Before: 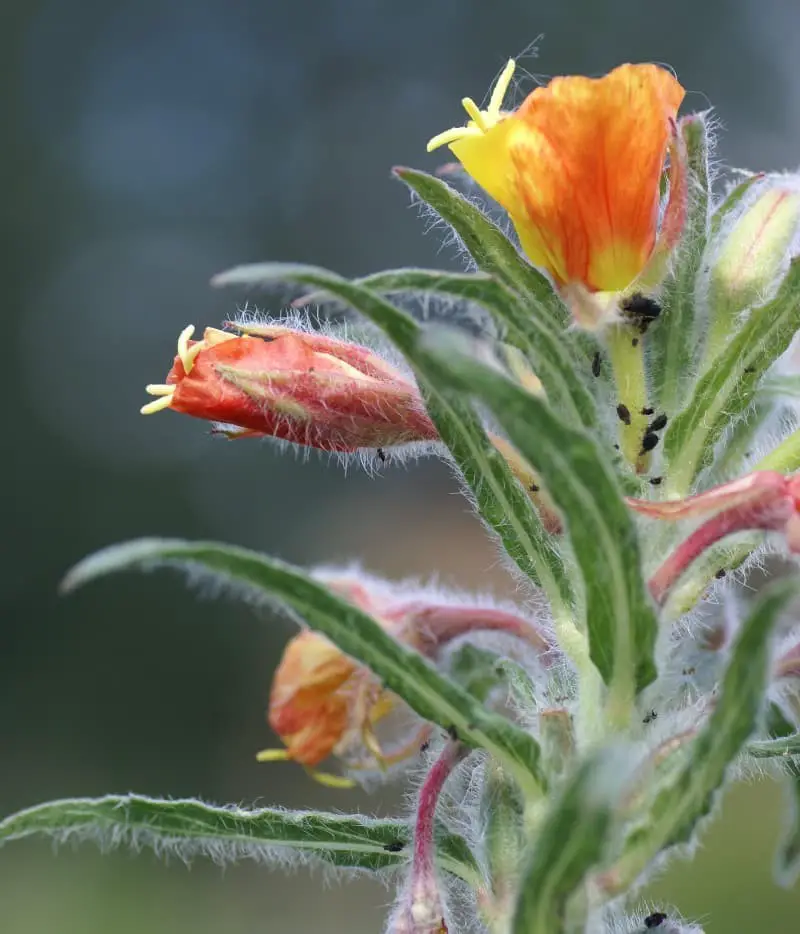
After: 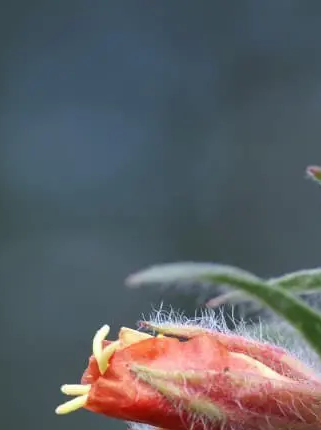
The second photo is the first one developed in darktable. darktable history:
crop and rotate: left 10.798%, top 0.052%, right 48.991%, bottom 53.875%
